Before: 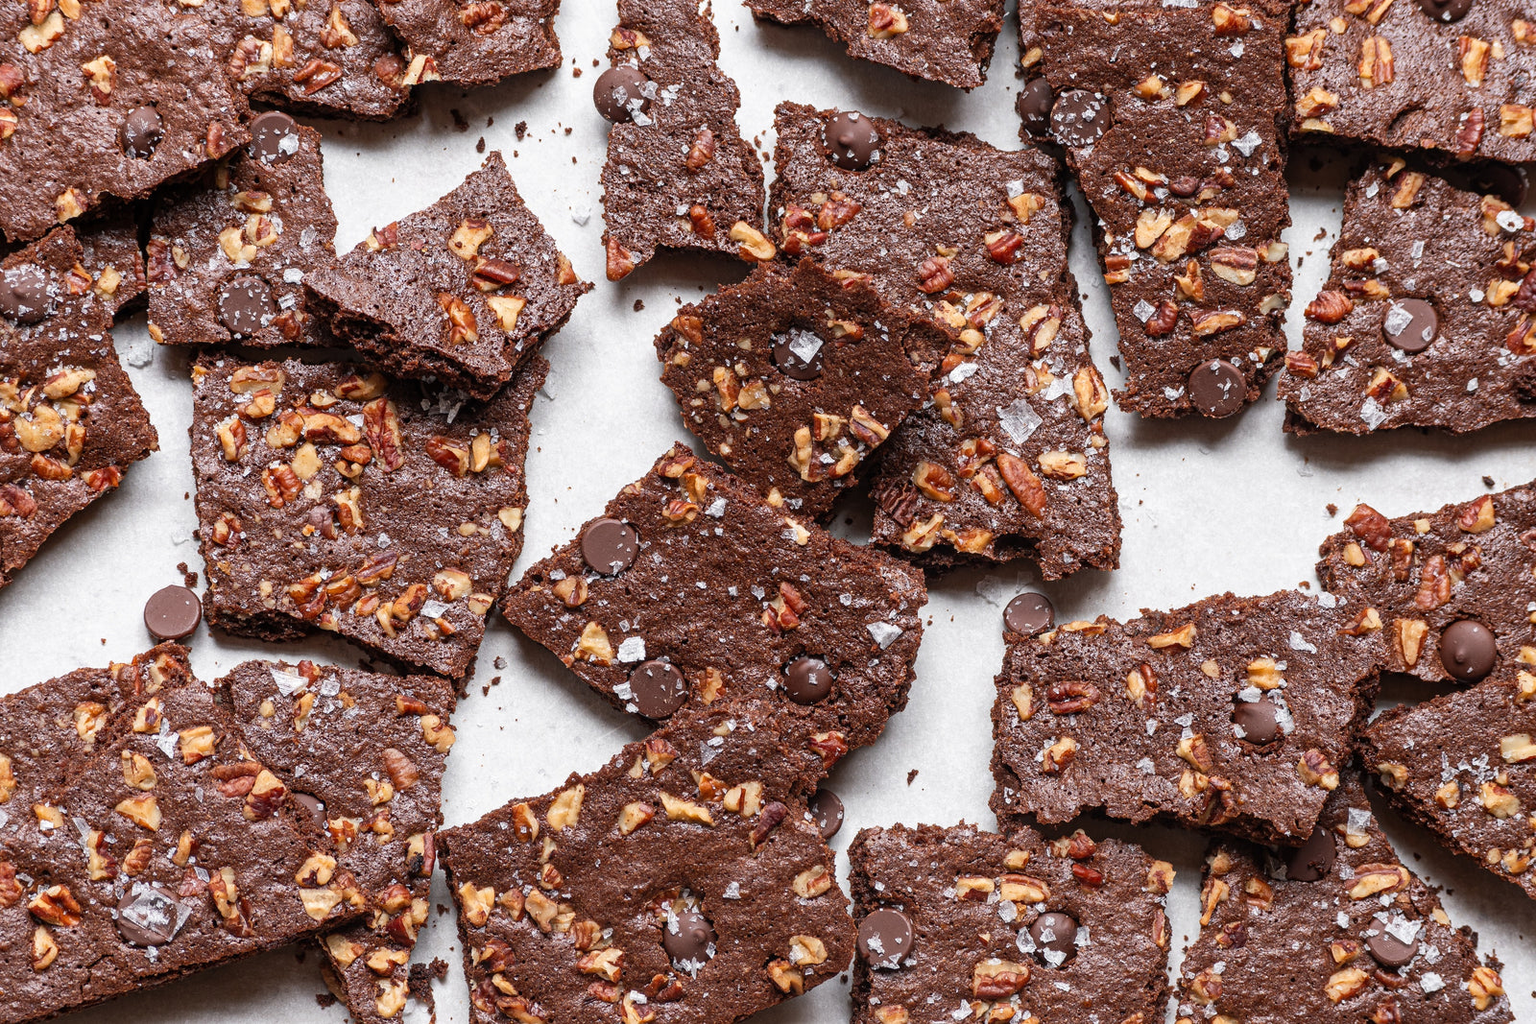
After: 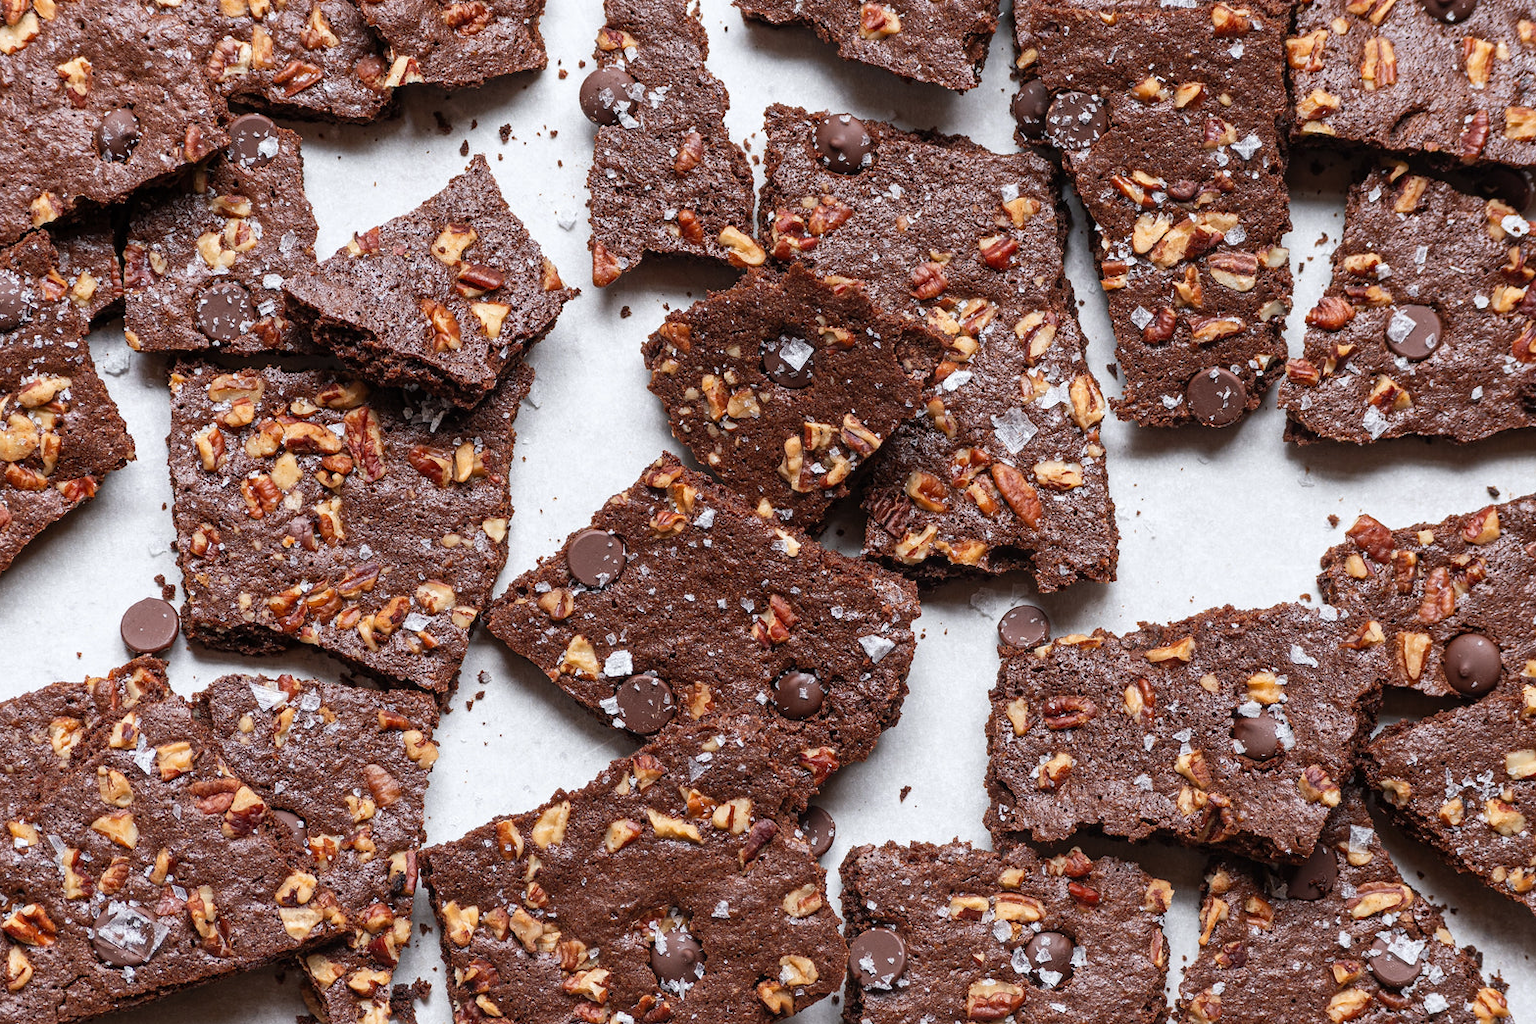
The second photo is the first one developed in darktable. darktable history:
crop: left 1.743%, right 0.268%, bottom 2.011%
white balance: red 0.988, blue 1.017
